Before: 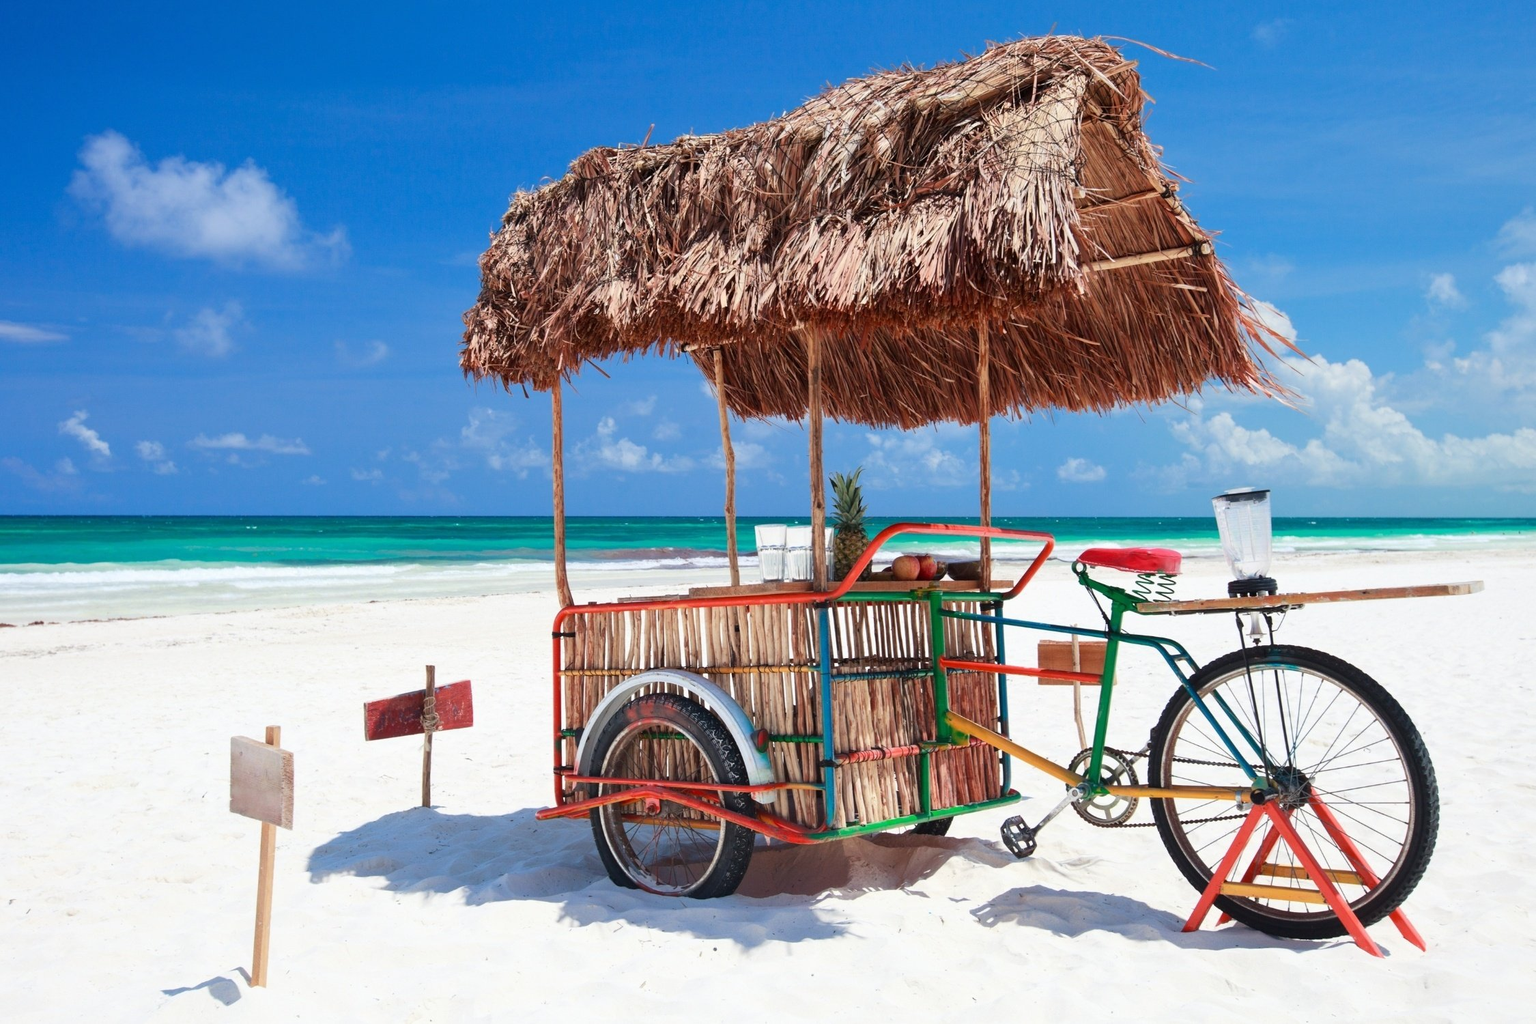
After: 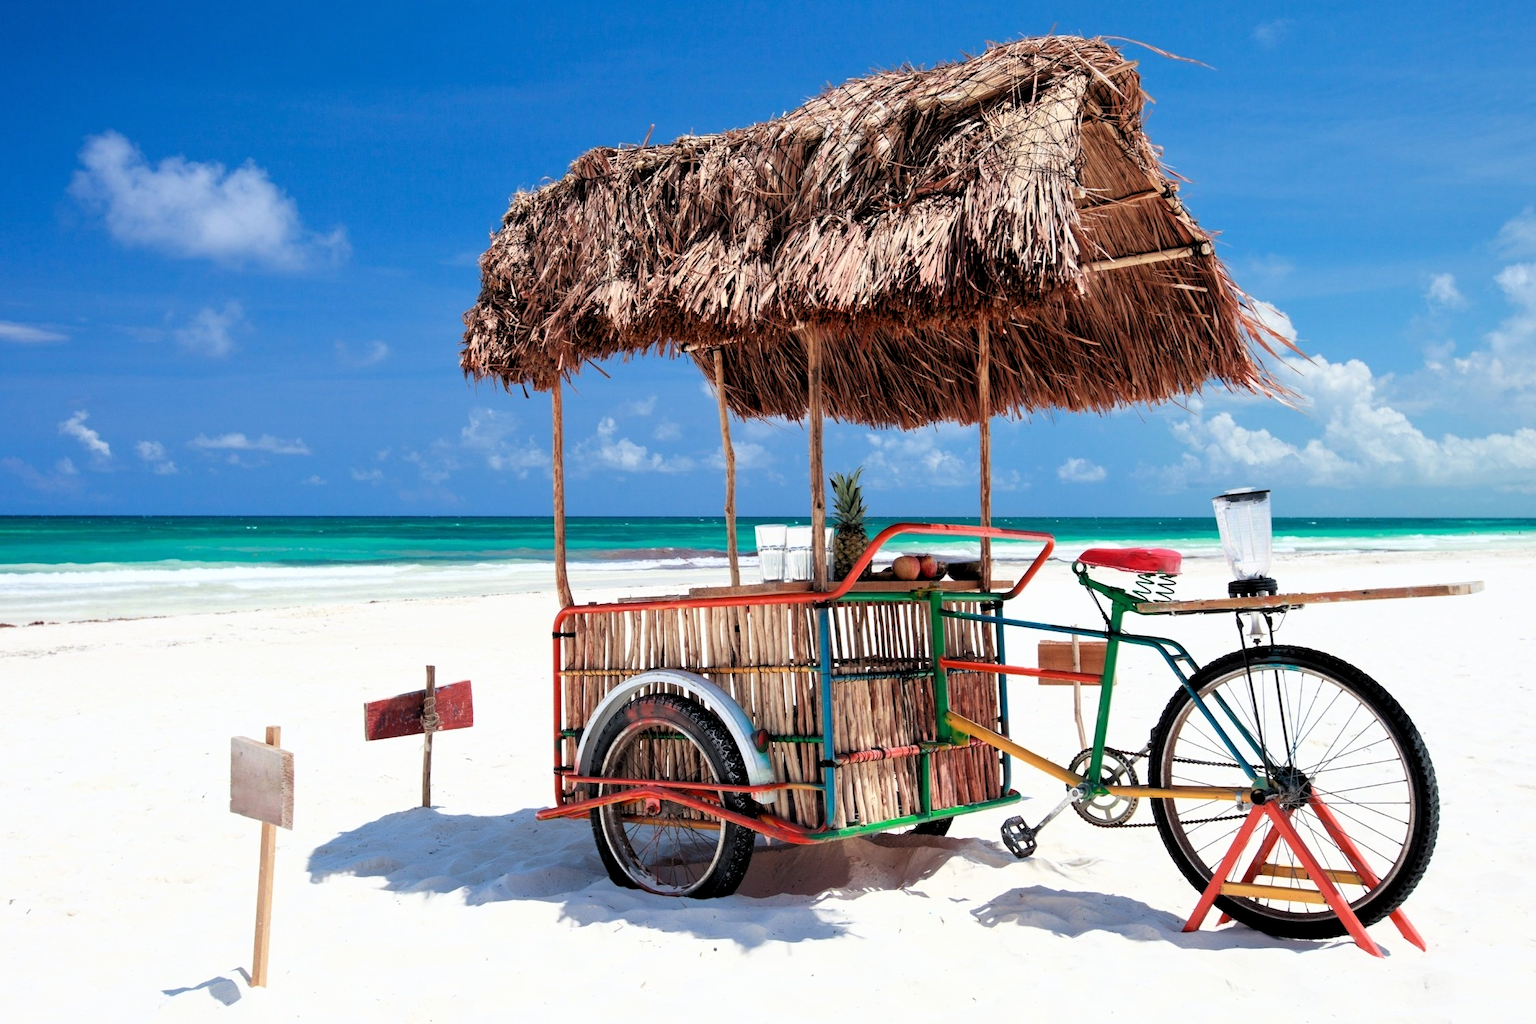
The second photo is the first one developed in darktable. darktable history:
base curve: curves: ch0 [(0.017, 0) (0.425, 0.441) (0.844, 0.933) (1, 1)]
